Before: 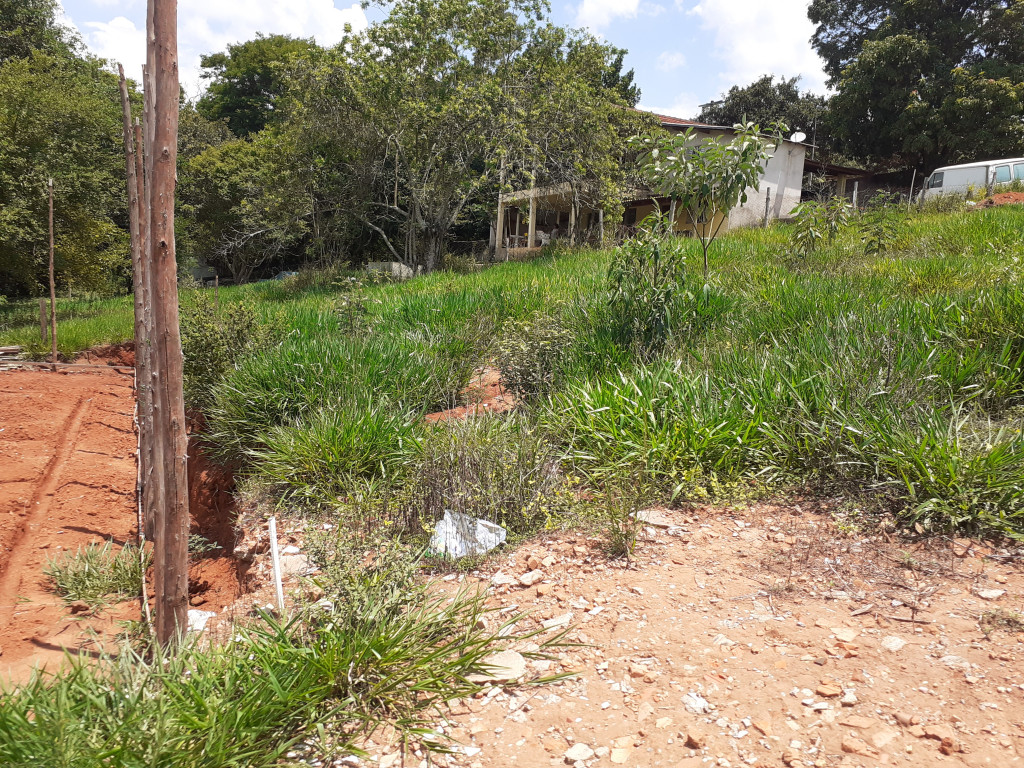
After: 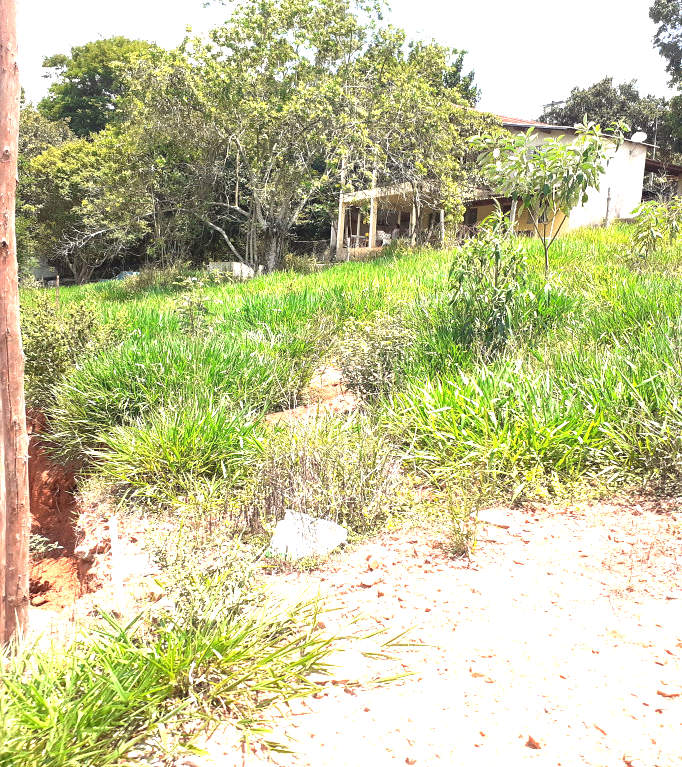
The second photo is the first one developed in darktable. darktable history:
crop and rotate: left 15.546%, right 17.787%
exposure: black level correction 0, exposure 1.741 EV, compensate exposure bias true, compensate highlight preservation false
